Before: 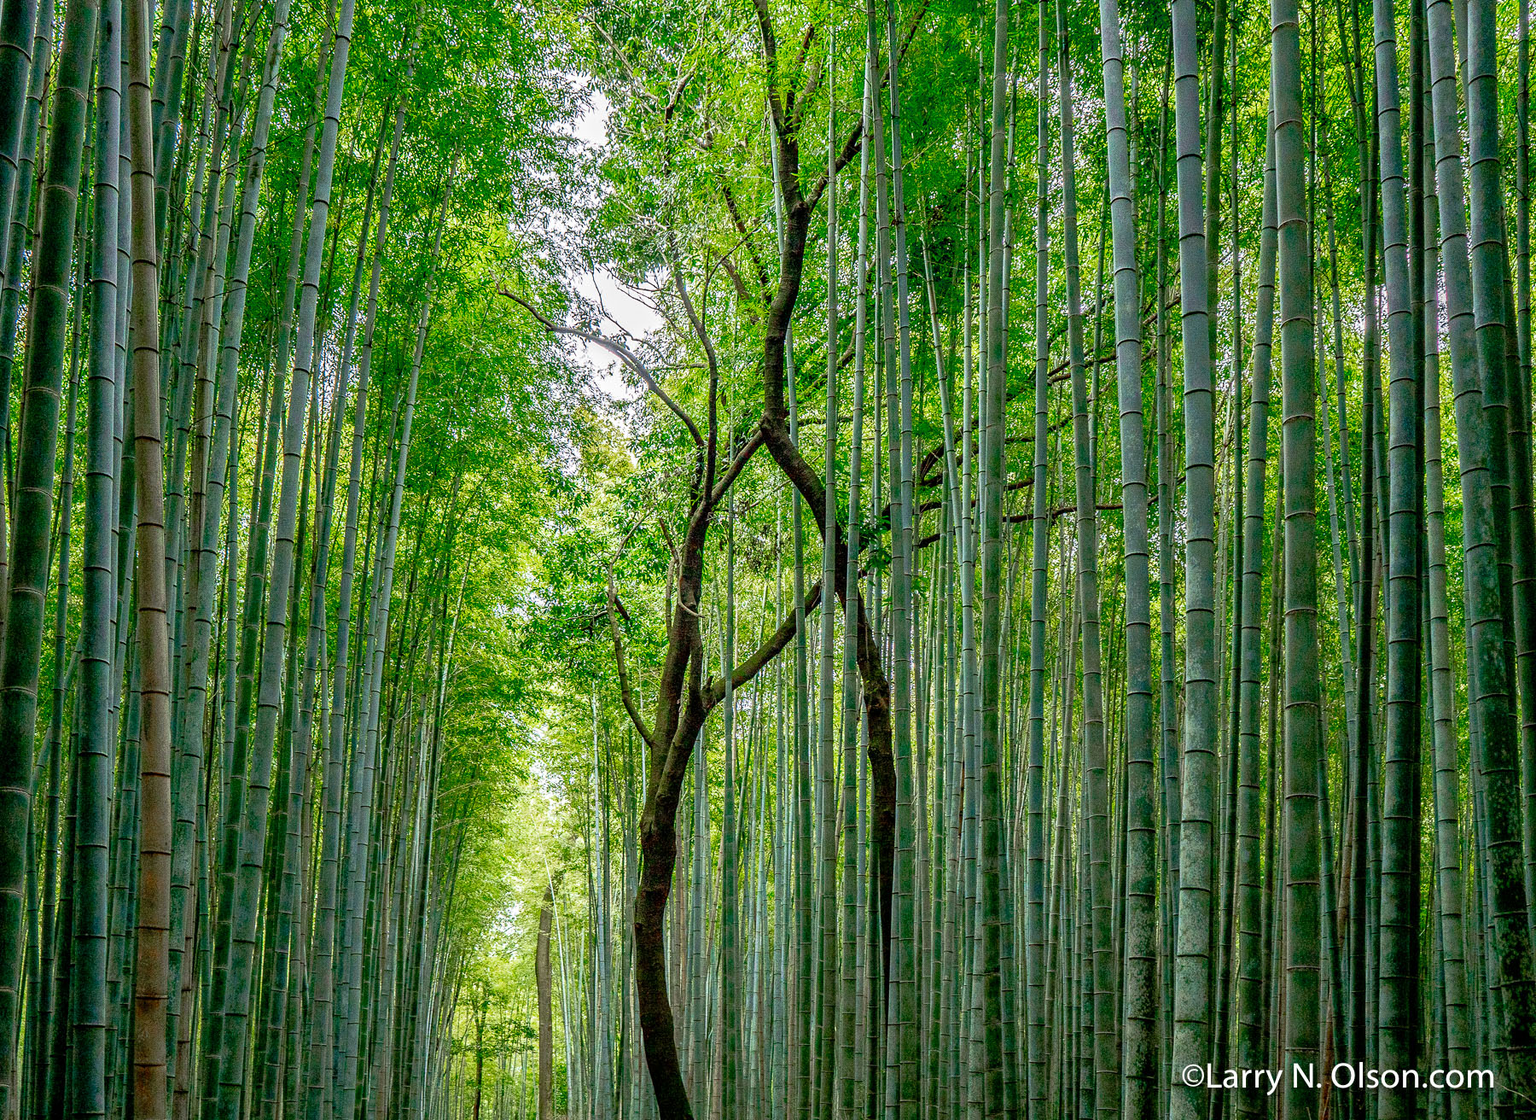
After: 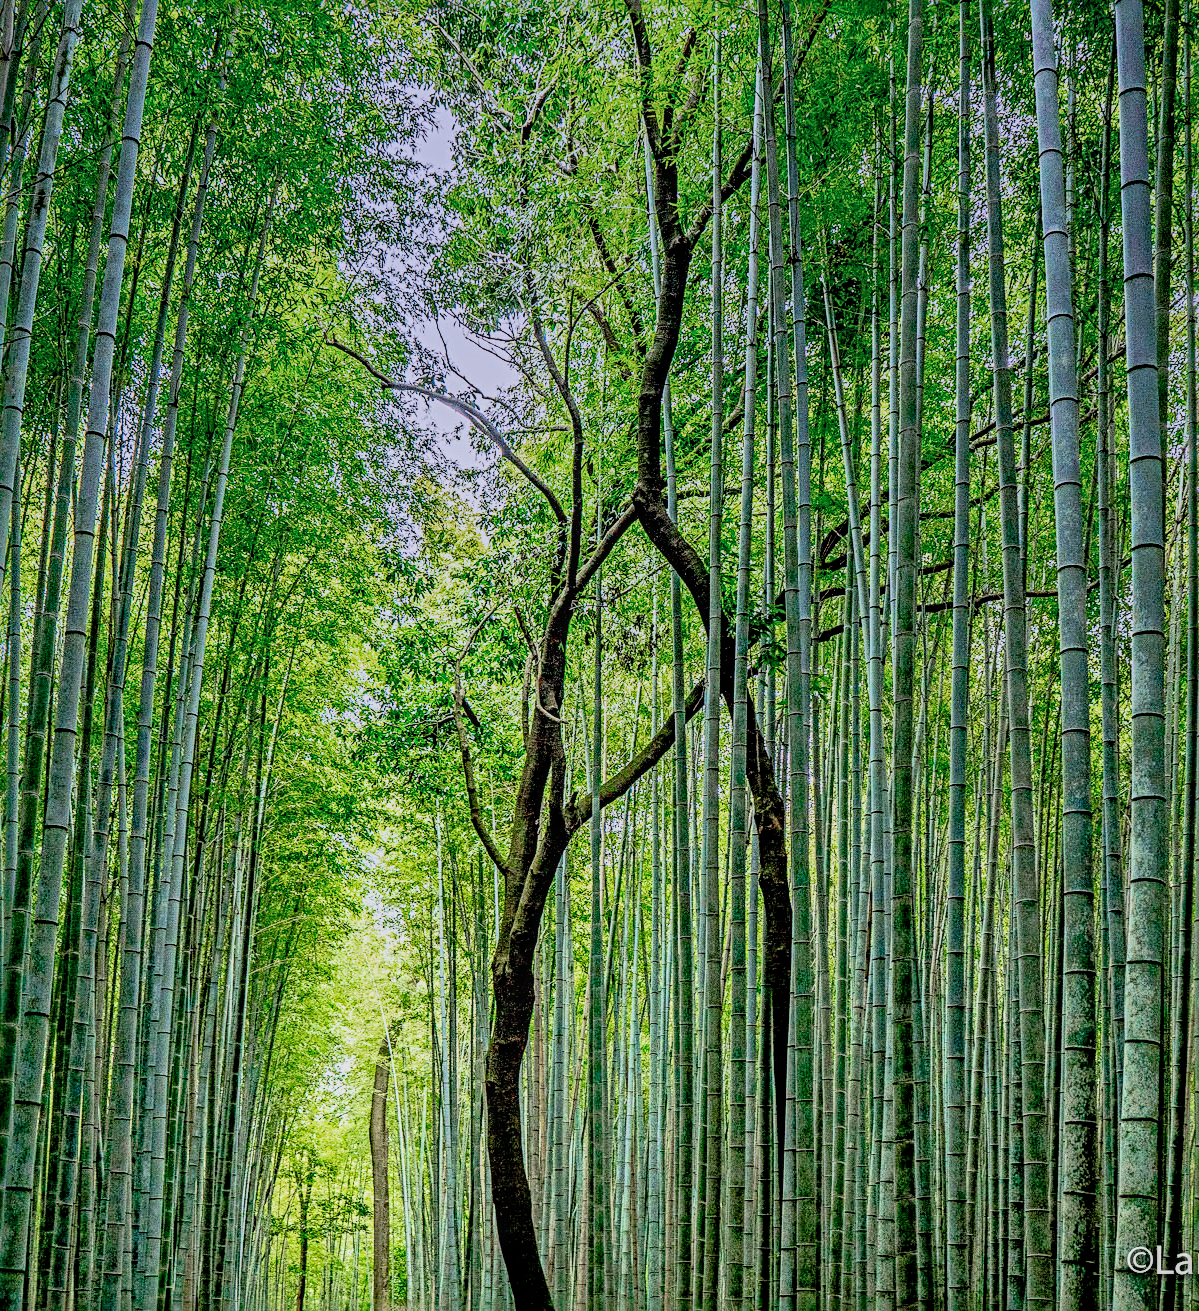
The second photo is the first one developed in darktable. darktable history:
crop and rotate: left 14.385%, right 18.948%
exposure: black level correction 0, exposure 0.7 EV, compensate exposure bias true, compensate highlight preservation false
local contrast: on, module defaults
filmic rgb: black relative exposure -6.15 EV, white relative exposure 6.96 EV, hardness 2.23, color science v6 (2022)
rotate and perspective: automatic cropping off
sharpen: radius 4.883
graduated density: hue 238.83°, saturation 50%
